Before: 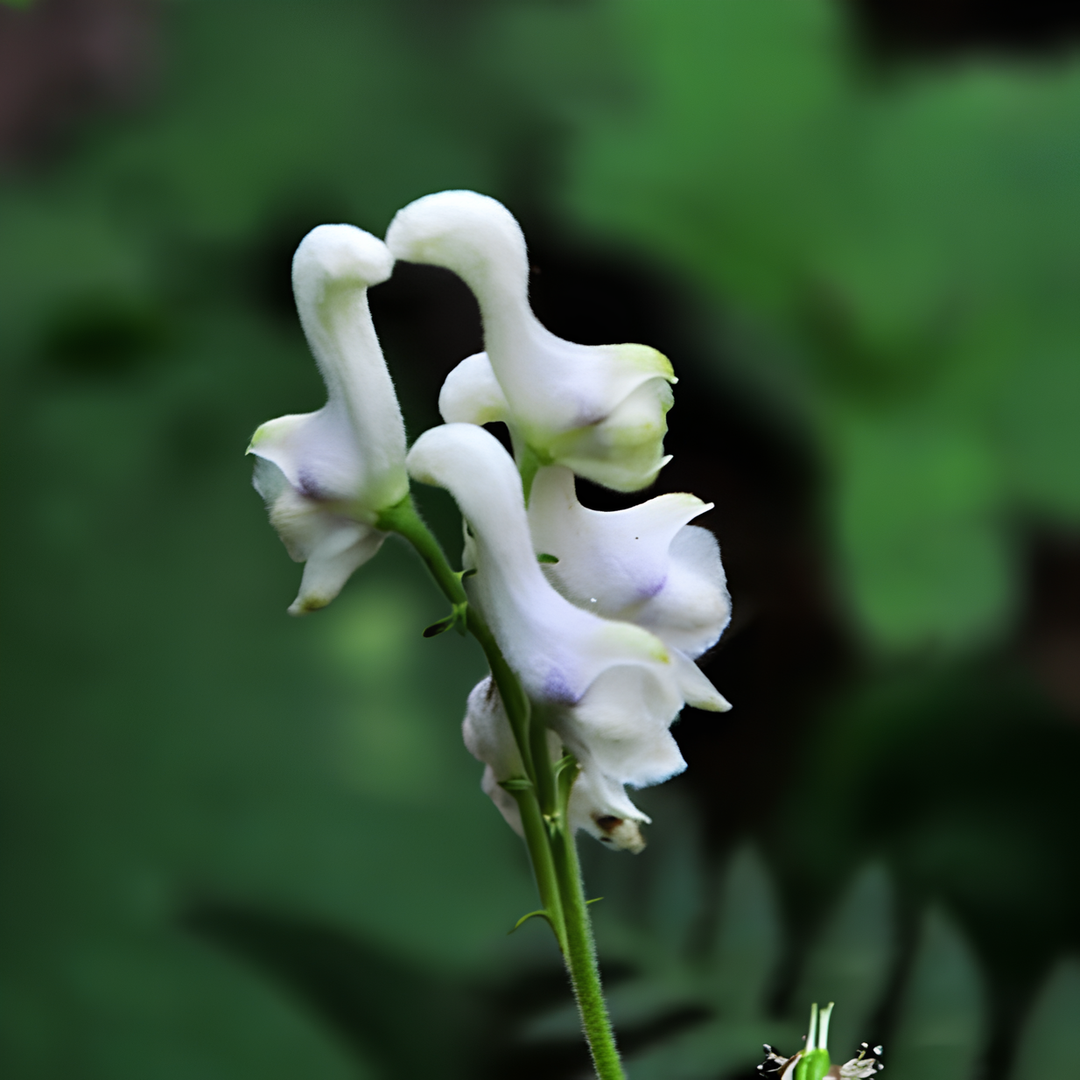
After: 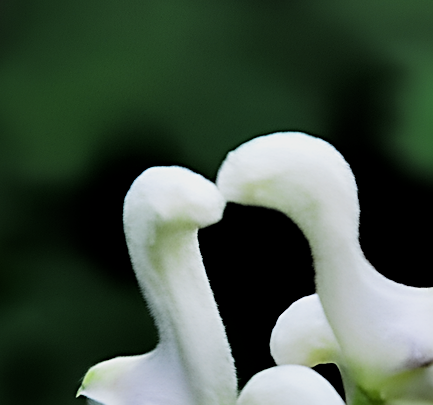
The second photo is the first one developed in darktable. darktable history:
filmic rgb: black relative exposure -5.01 EV, white relative exposure 3.53 EV, hardness 3.17, contrast 1.386, highlights saturation mix -28.54%
crop: left 15.685%, top 5.437%, right 44.154%, bottom 57.041%
sharpen: on, module defaults
local contrast: mode bilateral grid, contrast 29, coarseness 17, detail 115%, midtone range 0.2
